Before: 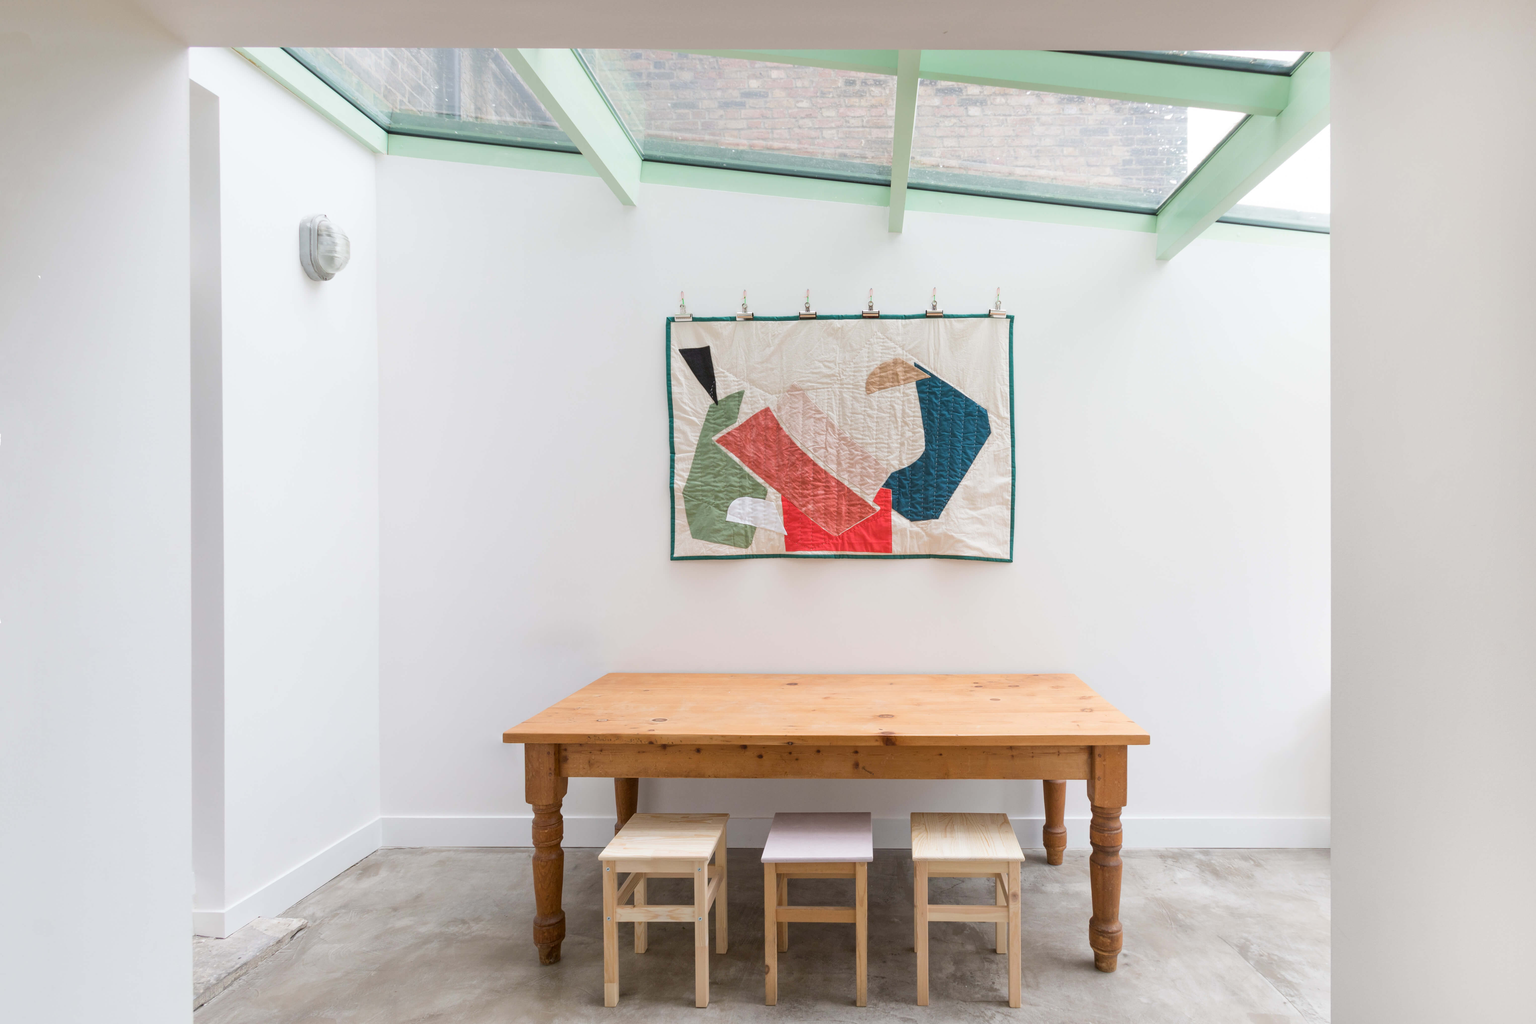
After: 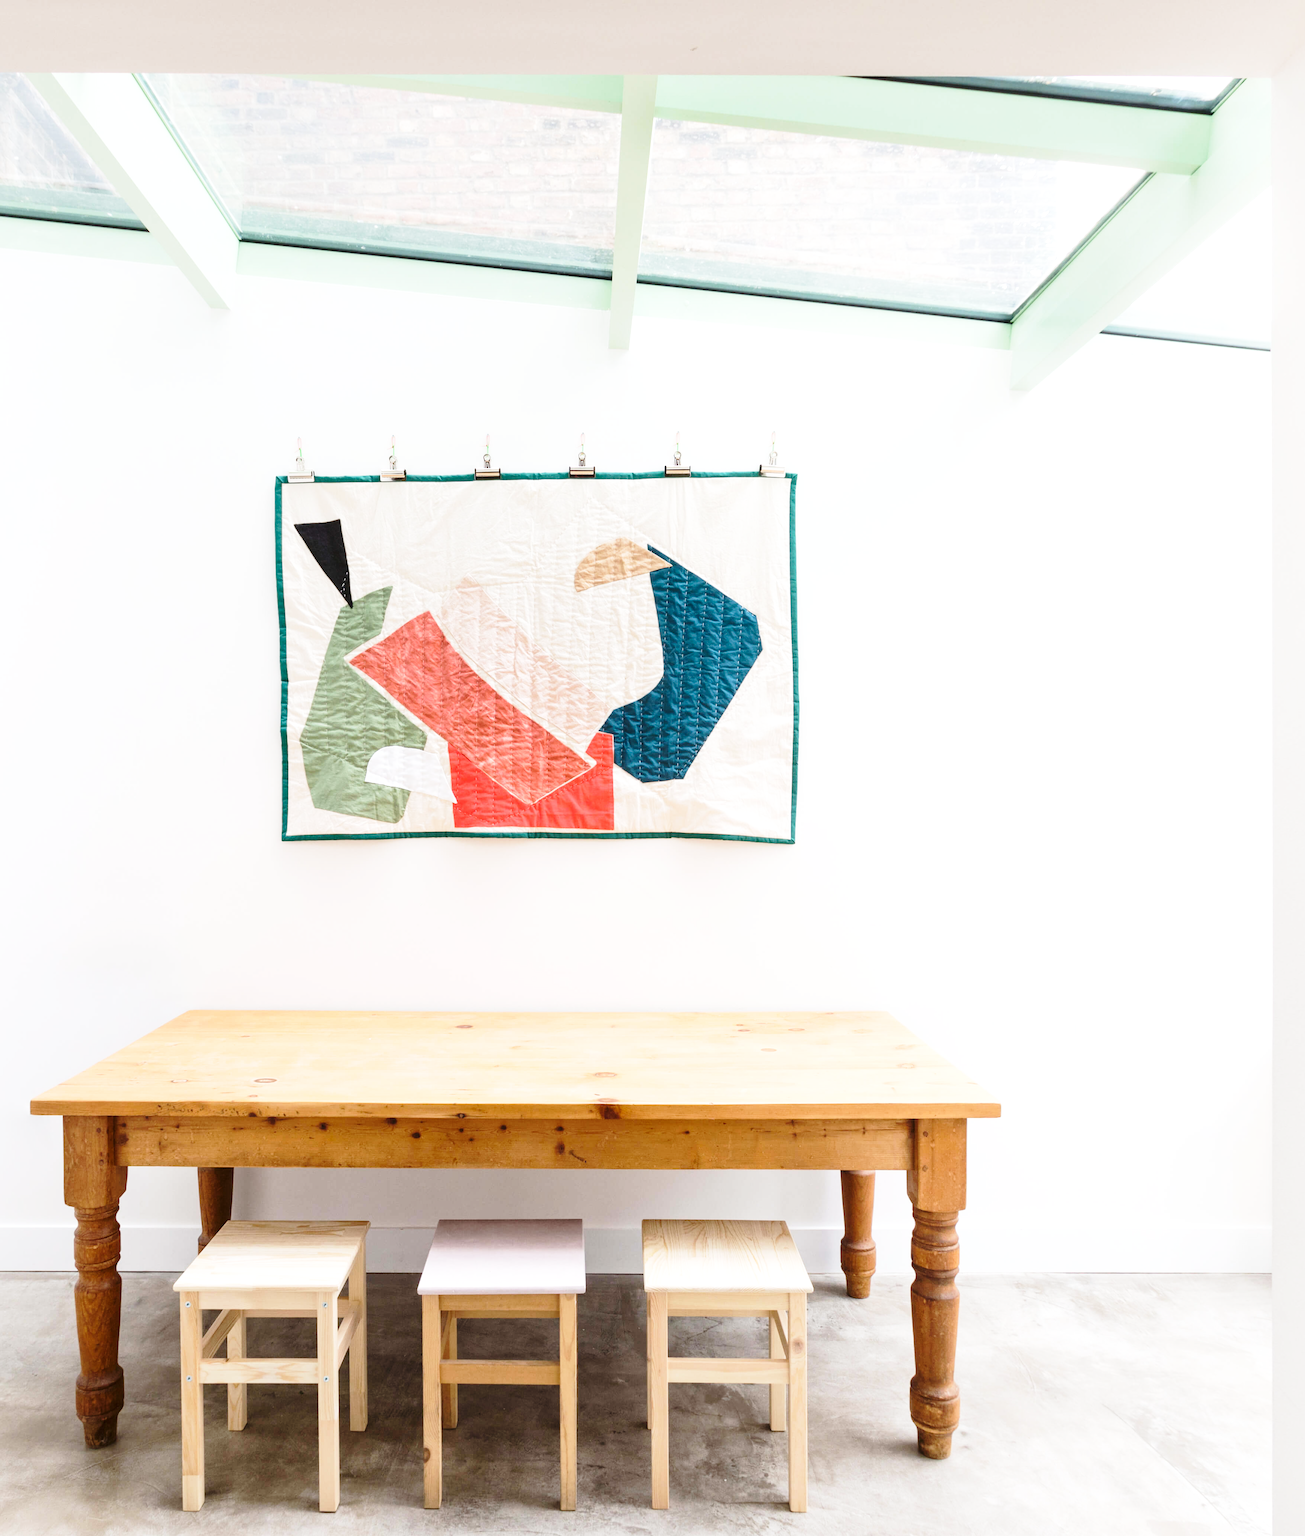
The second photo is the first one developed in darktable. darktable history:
tone equalizer: -8 EV -0.417 EV, -7 EV -0.389 EV, -6 EV -0.333 EV, -5 EV -0.222 EV, -3 EV 0.222 EV, -2 EV 0.333 EV, -1 EV 0.389 EV, +0 EV 0.417 EV, edges refinement/feathering 500, mask exposure compensation -1.57 EV, preserve details no
exposure: compensate highlight preservation false
crop: left 31.458%, top 0%, right 11.876%
base curve: curves: ch0 [(0, 0) (0.028, 0.03) (0.121, 0.232) (0.46, 0.748) (0.859, 0.968) (1, 1)], preserve colors none
